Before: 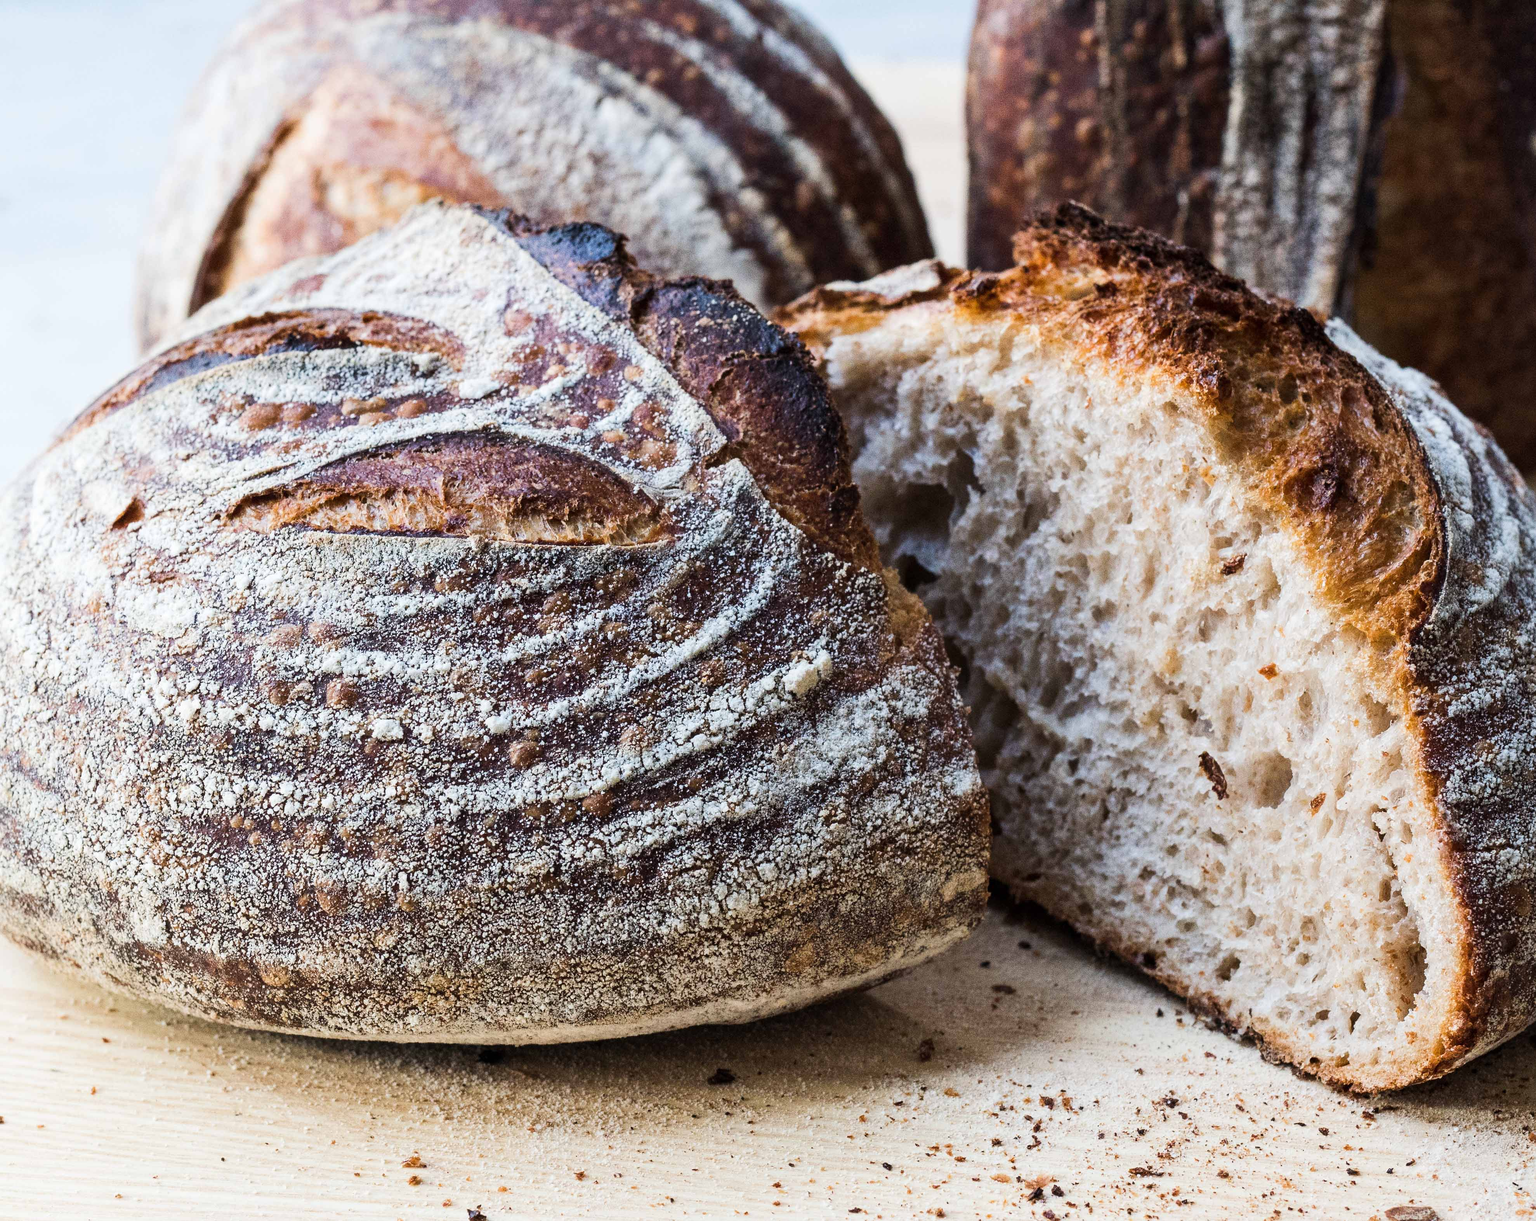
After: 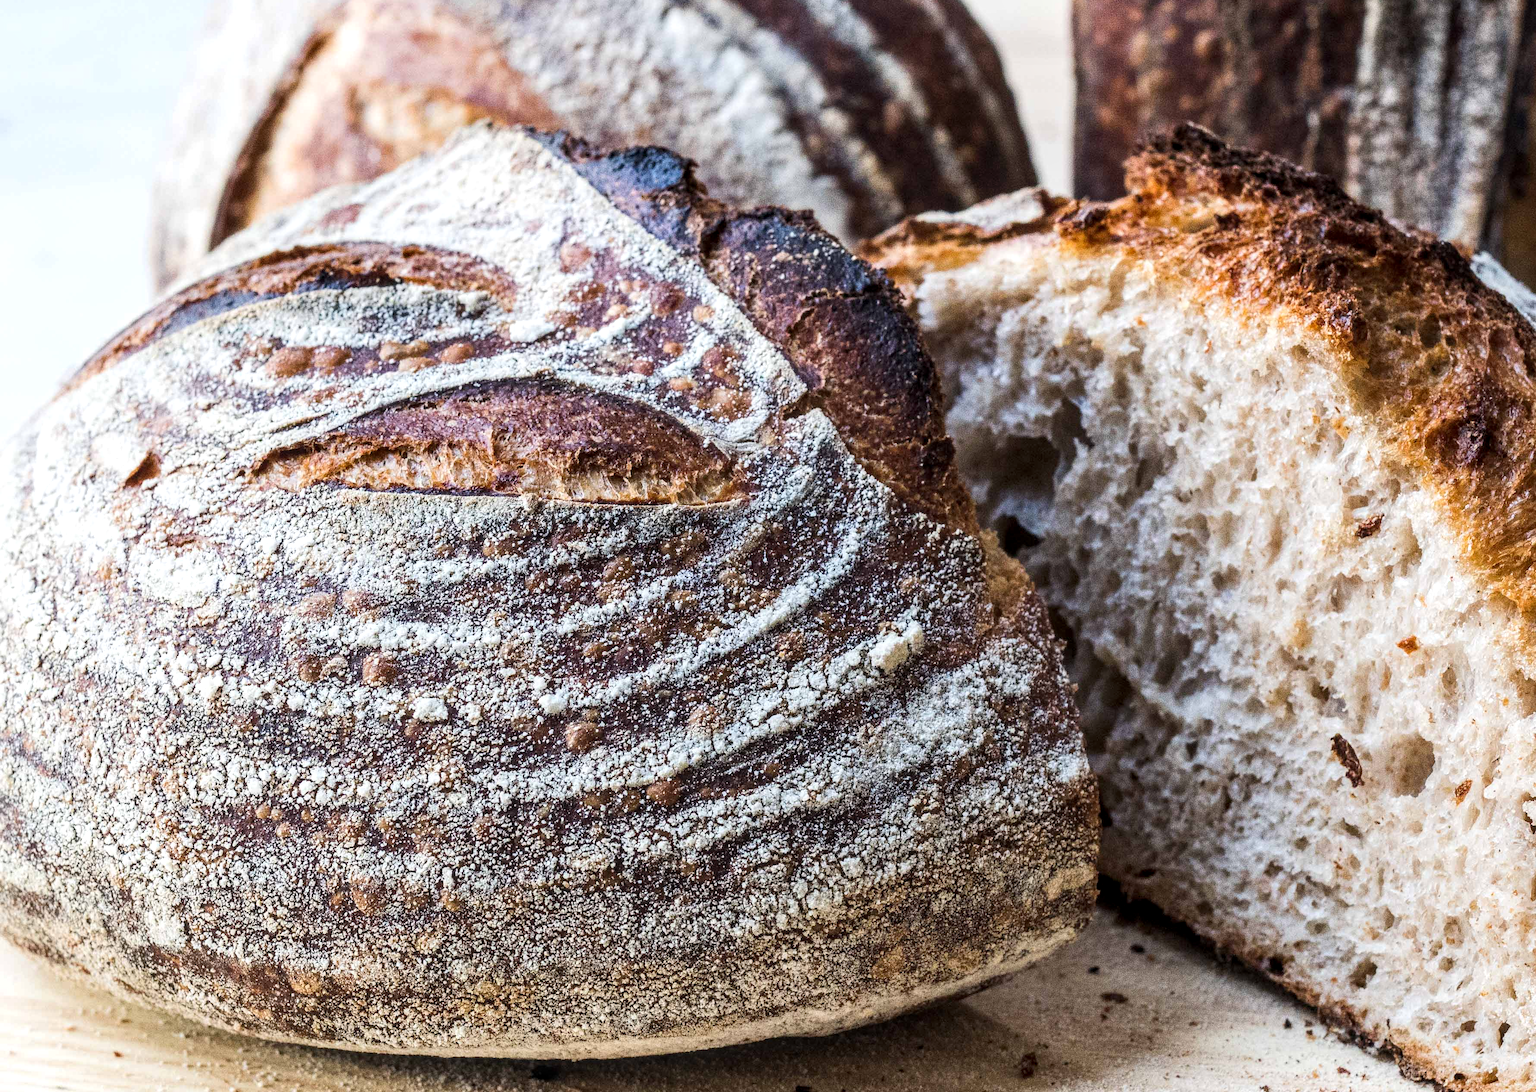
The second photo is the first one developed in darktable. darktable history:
crop: top 7.469%, right 9.889%, bottom 11.937%
local contrast: on, module defaults
exposure: exposure 0.153 EV, compensate highlight preservation false
